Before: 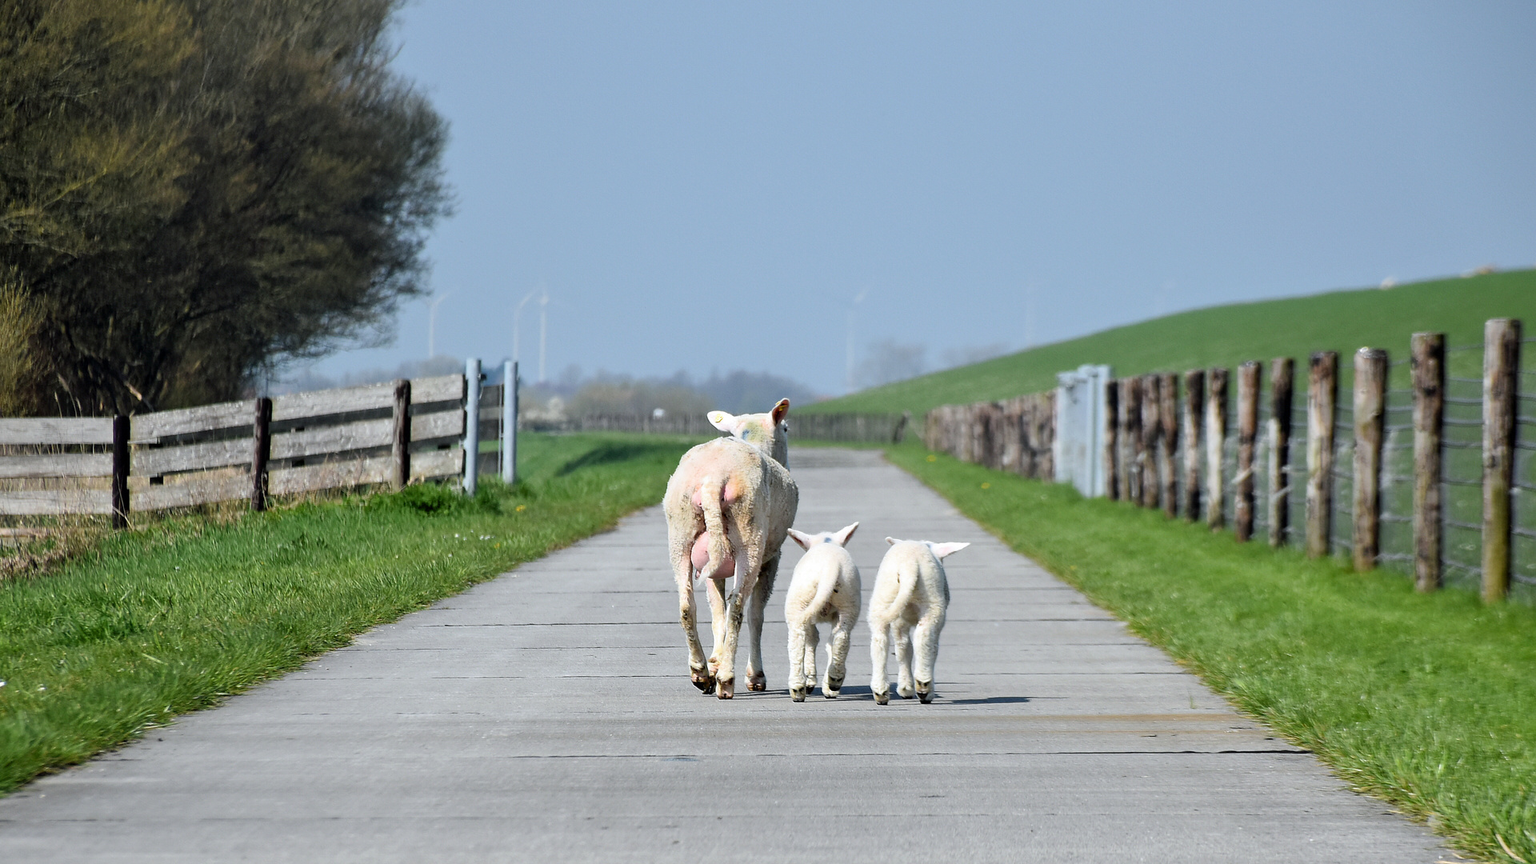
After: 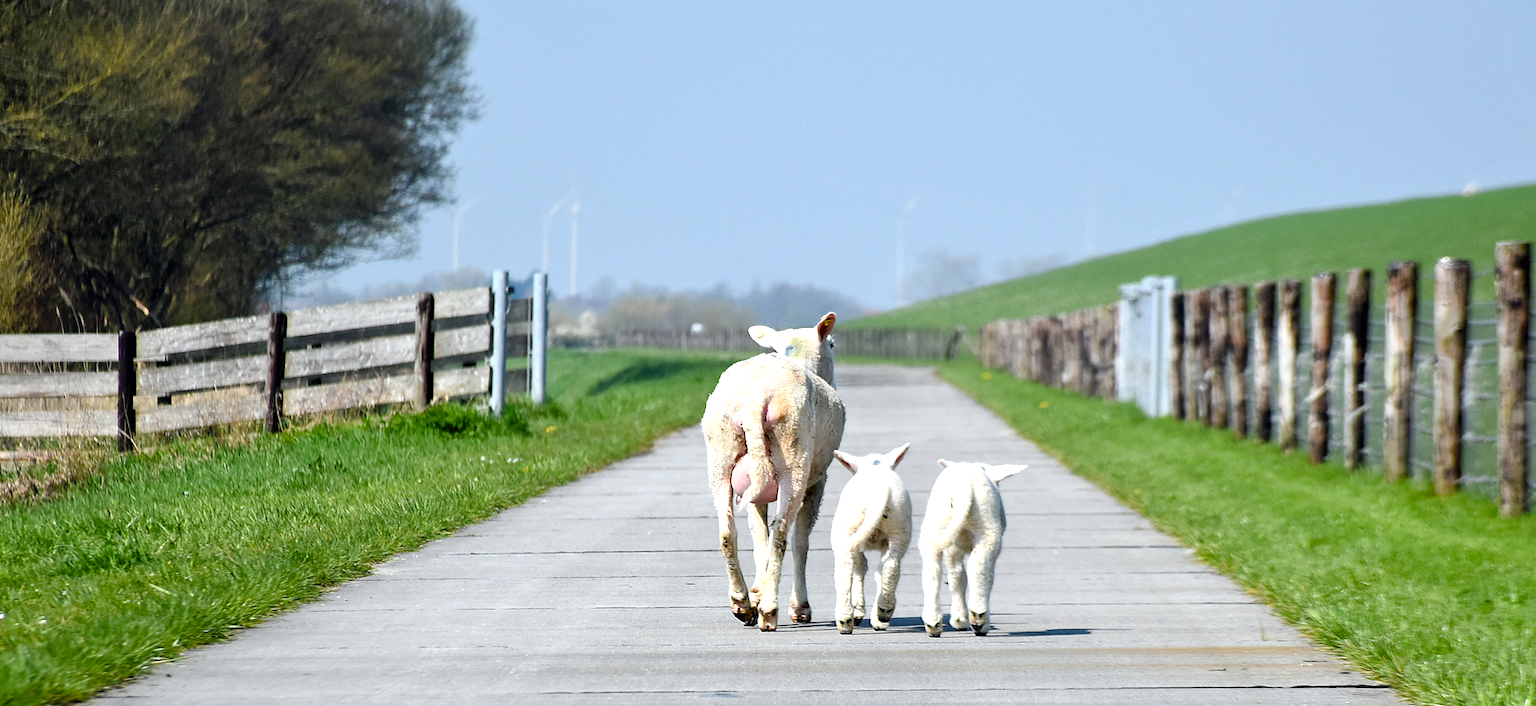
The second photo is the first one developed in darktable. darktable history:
exposure: black level correction 0, exposure 0.499 EV, compensate exposure bias true, compensate highlight preservation false
crop and rotate: angle 0.082°, top 11.961%, right 5.451%, bottom 10.683%
color balance rgb: perceptual saturation grading › global saturation 20%, perceptual saturation grading › highlights -25.085%, perceptual saturation grading › shadows 24.266%
